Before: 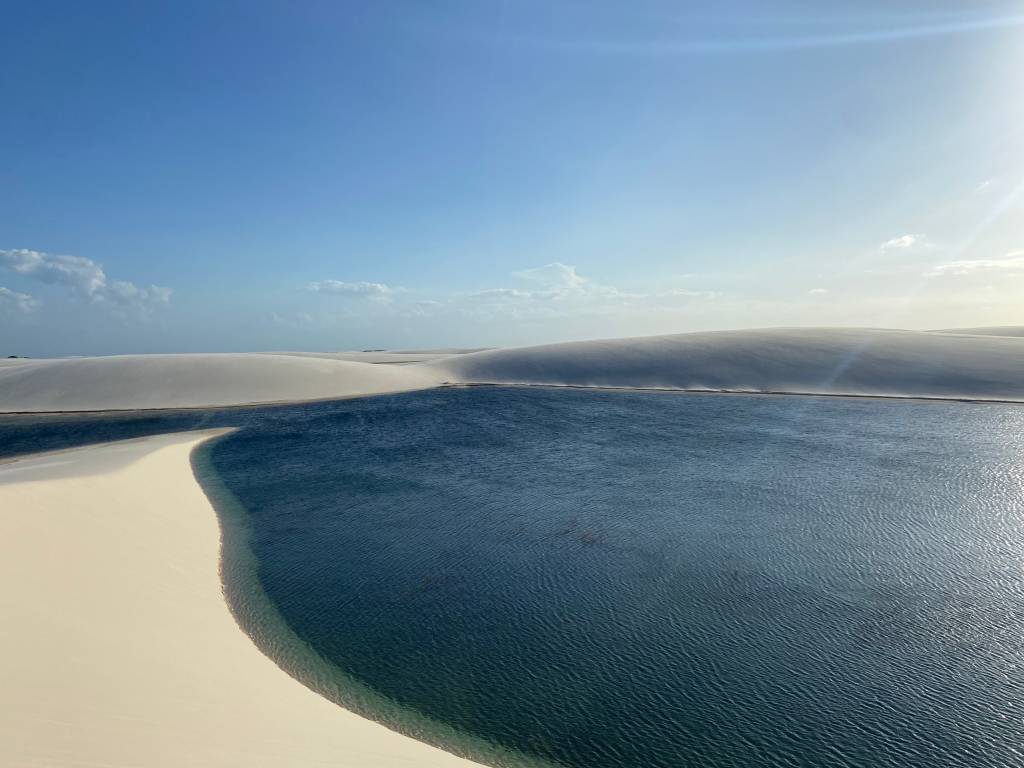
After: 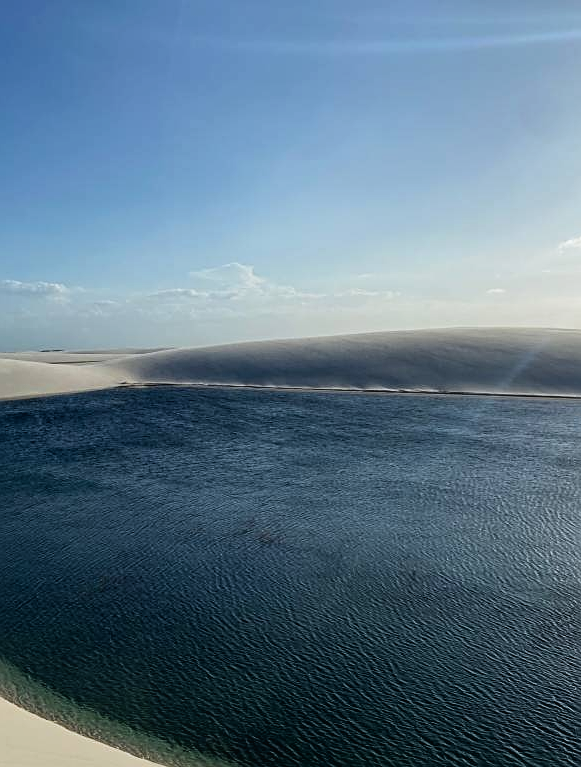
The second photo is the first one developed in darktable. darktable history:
sharpen: on, module defaults
crop: left 31.466%, top 0.016%, right 11.74%
local contrast: detail 110%
filmic rgb: black relative exposure -12.06 EV, white relative exposure 2.81 EV, target black luminance 0%, hardness 8.05, latitude 70.17%, contrast 1.138, highlights saturation mix 10.64%, shadows ↔ highlights balance -0.385%, add noise in highlights 0.001, preserve chrominance luminance Y, color science v3 (2019), use custom middle-gray values true, contrast in highlights soft
contrast brightness saturation: brightness -0.093
